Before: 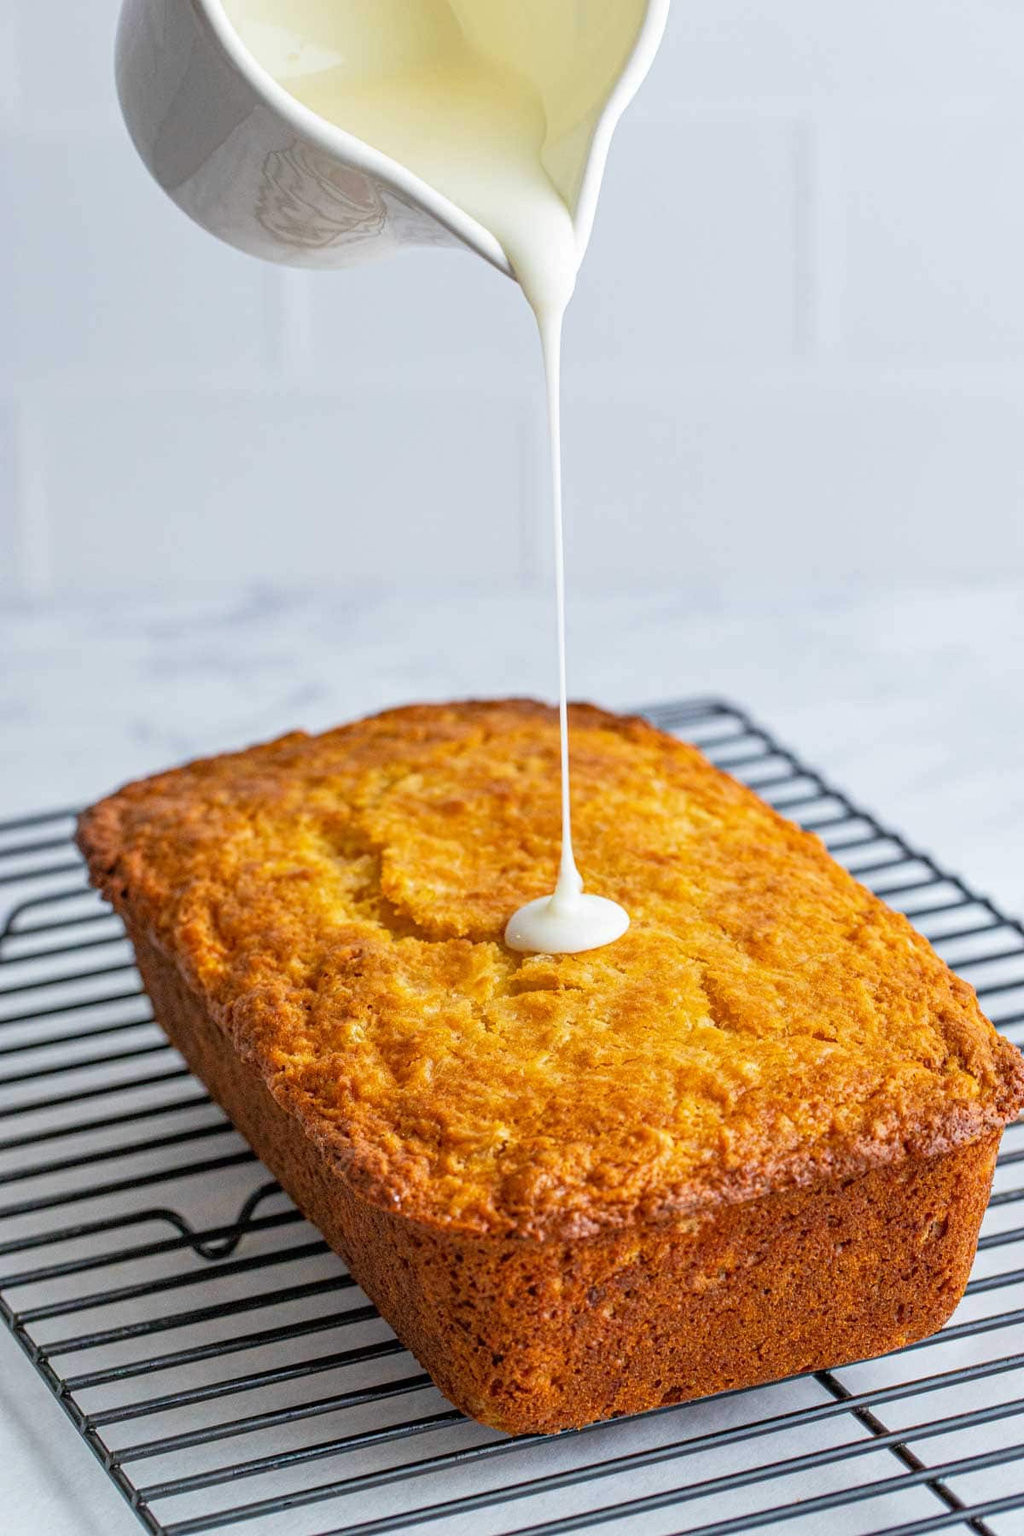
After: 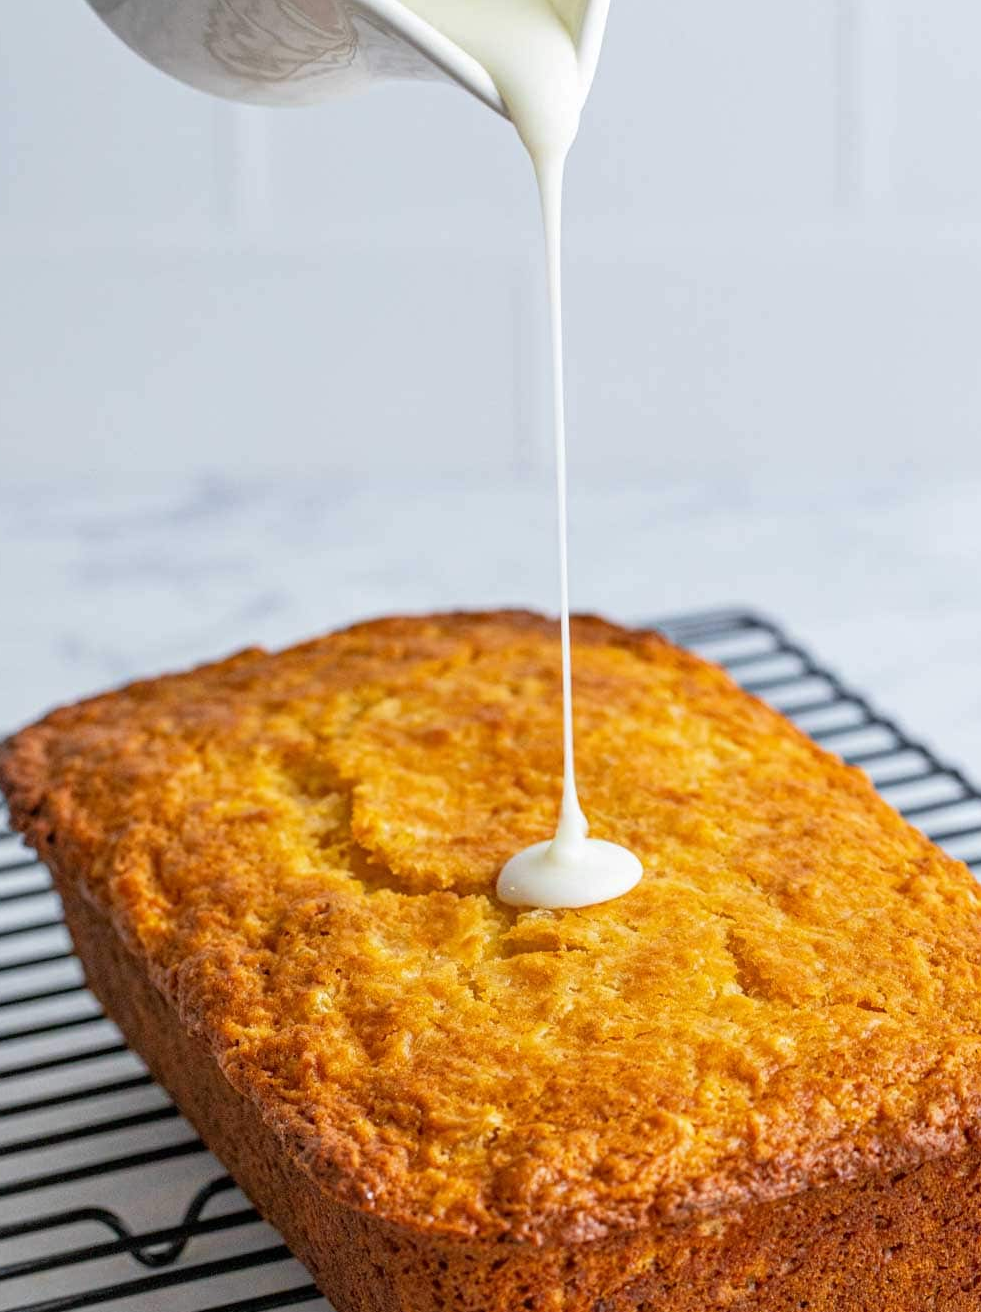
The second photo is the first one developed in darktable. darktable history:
crop: left 7.927%, top 11.628%, right 10.253%, bottom 15.481%
